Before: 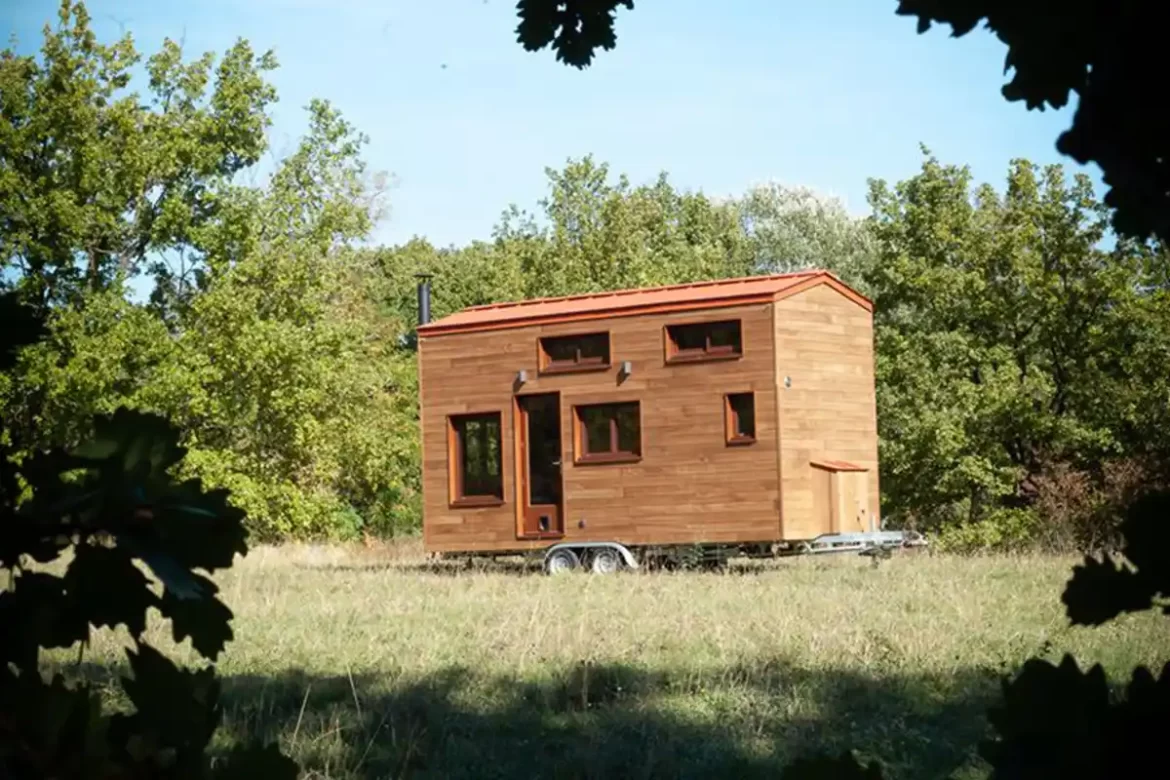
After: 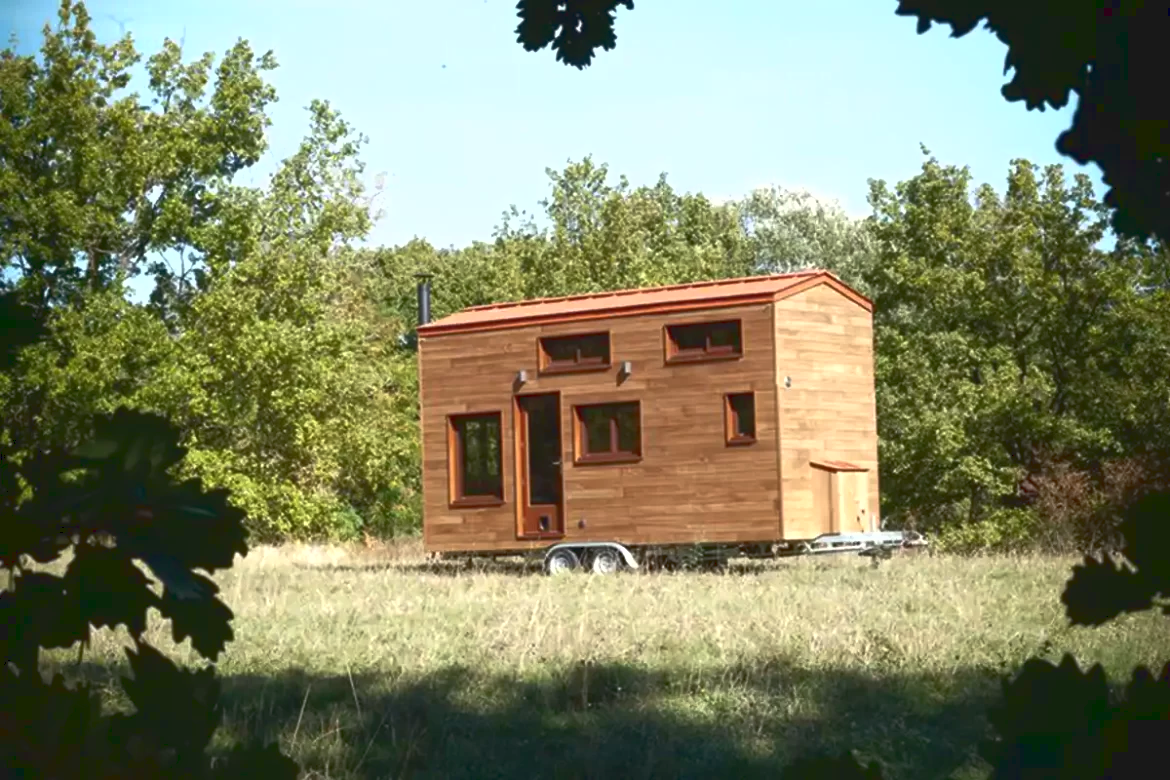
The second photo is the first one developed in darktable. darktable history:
tone curve: curves: ch0 [(0, 0.081) (0.483, 0.453) (0.881, 0.992)]
